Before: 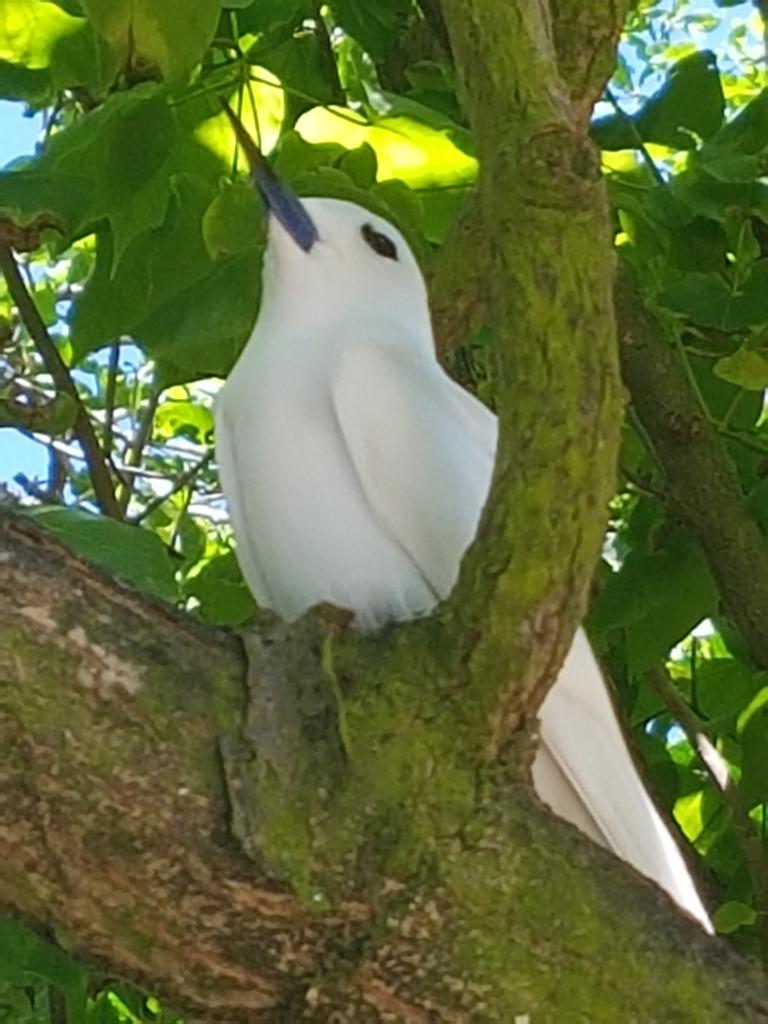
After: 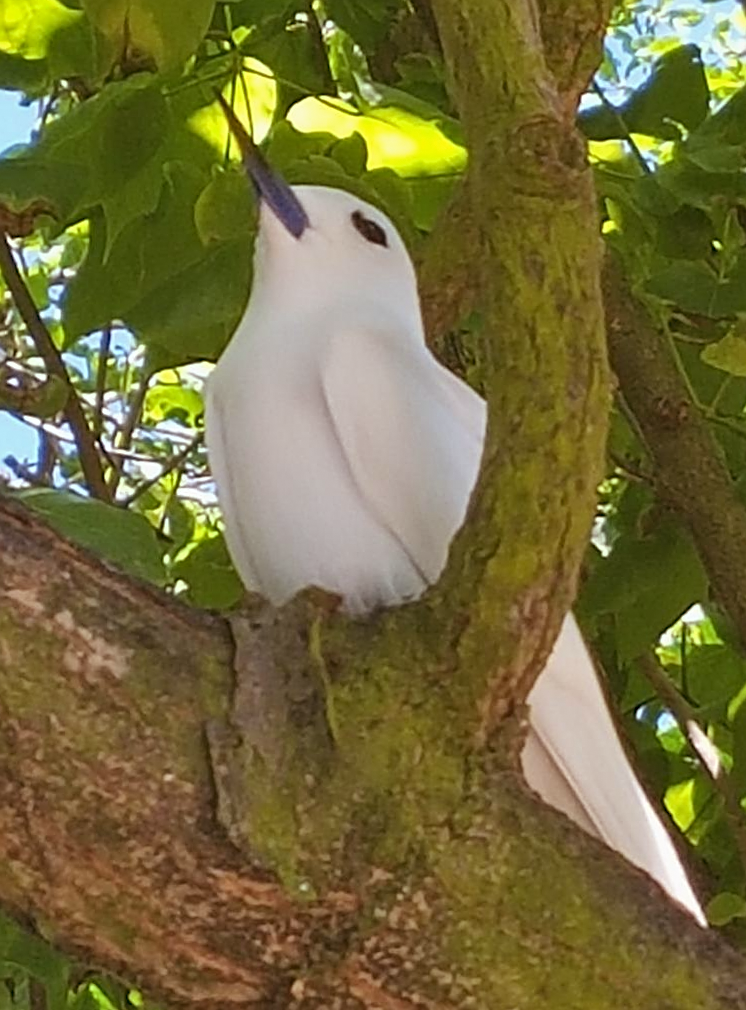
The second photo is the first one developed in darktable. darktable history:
sharpen: on, module defaults
shadows and highlights: low approximation 0.01, soften with gaussian
grain: coarseness 0.81 ISO, strength 1.34%, mid-tones bias 0%
rotate and perspective: rotation 0.226°, lens shift (vertical) -0.042, crop left 0.023, crop right 0.982, crop top 0.006, crop bottom 0.994
exposure: exposure -0.072 EV, compensate highlight preservation false
crop and rotate: left 0.614%, top 0.179%, bottom 0.309%
rgb levels: mode RGB, independent channels, levels [[0, 0.474, 1], [0, 0.5, 1], [0, 0.5, 1]]
